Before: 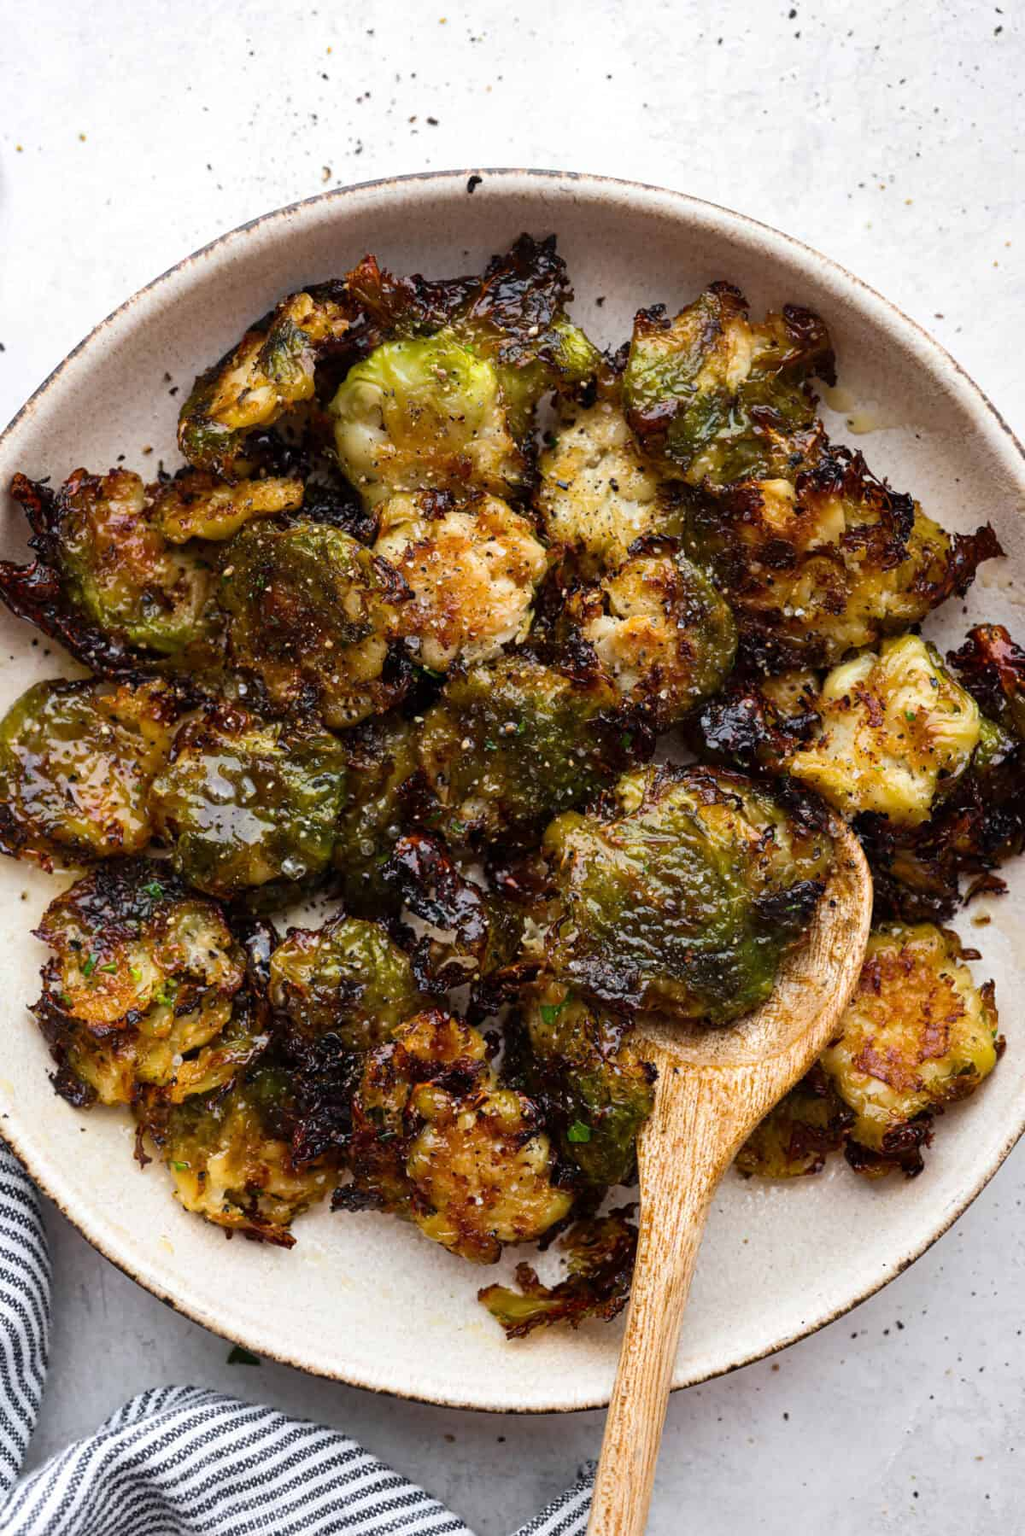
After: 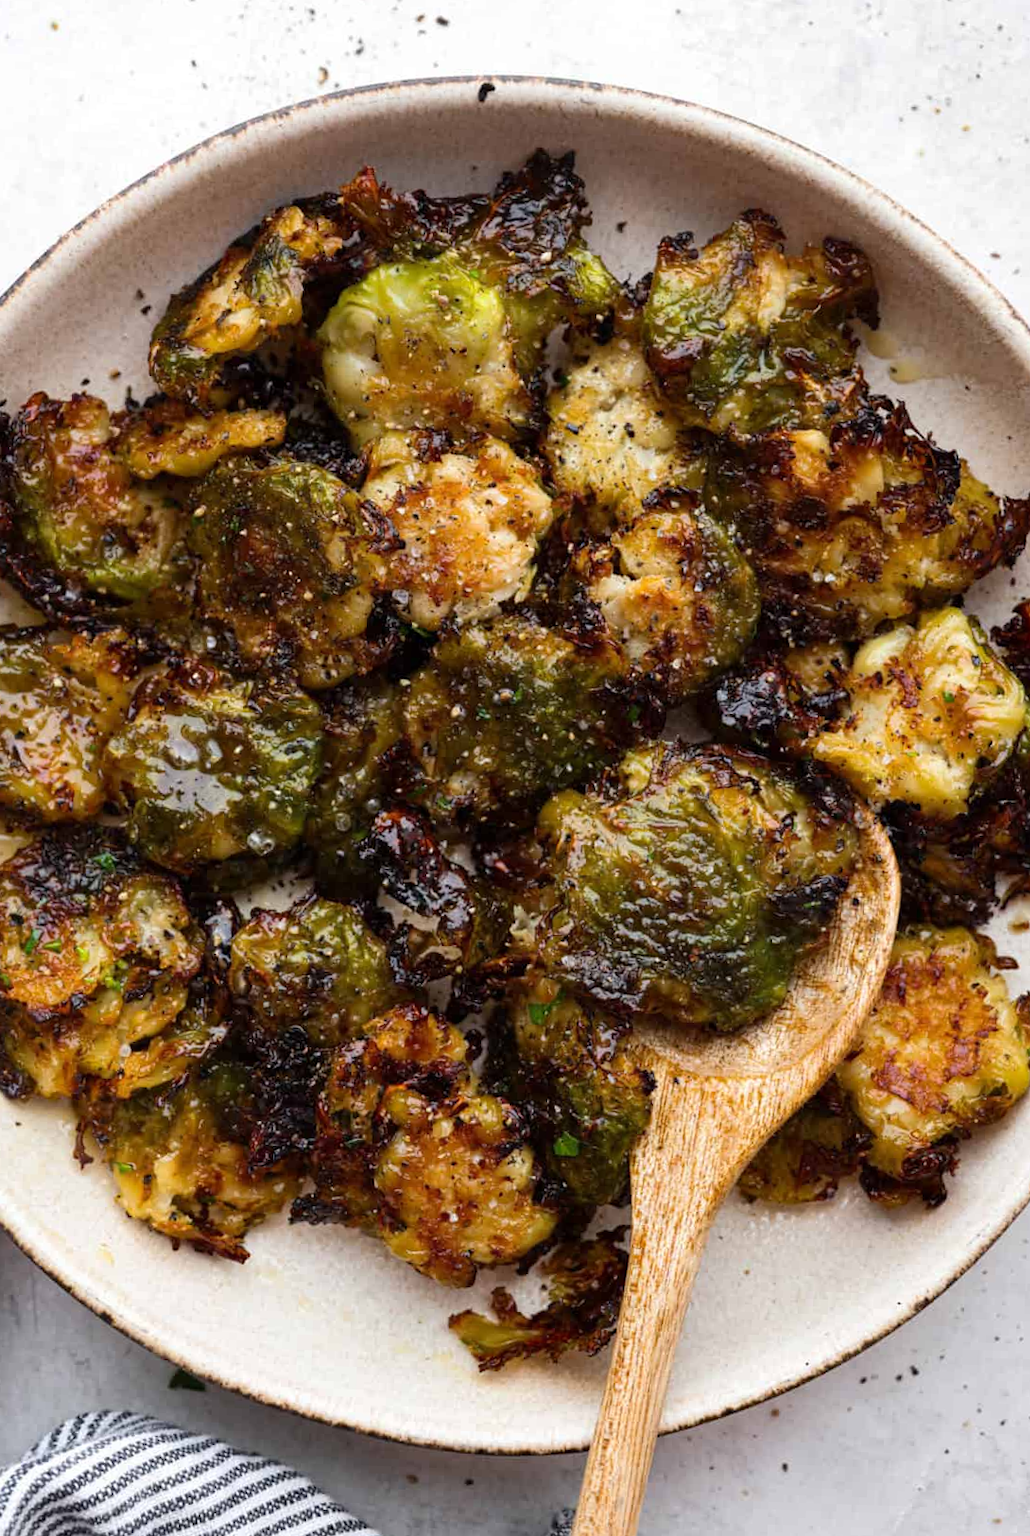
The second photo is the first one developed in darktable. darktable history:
crop and rotate: angle -1.93°, left 3.158%, top 4.338%, right 1.462%, bottom 0.76%
